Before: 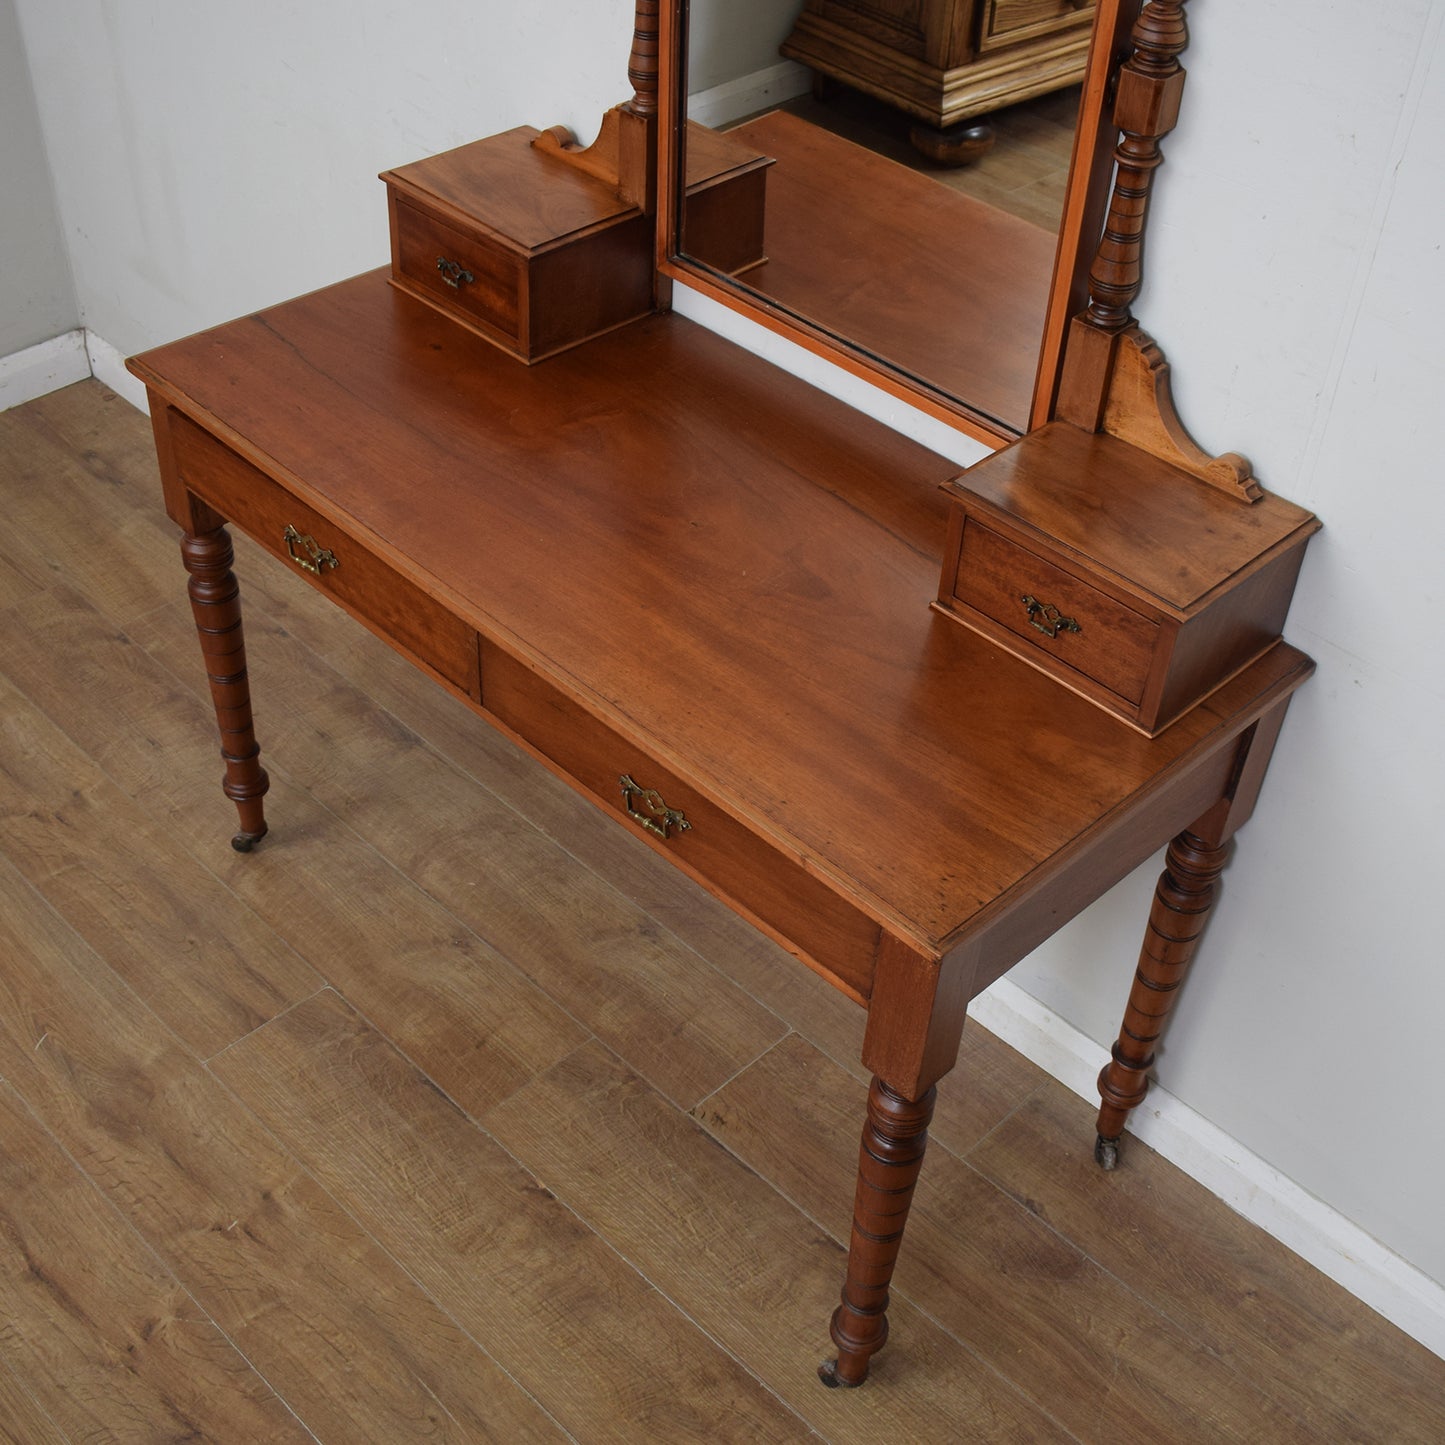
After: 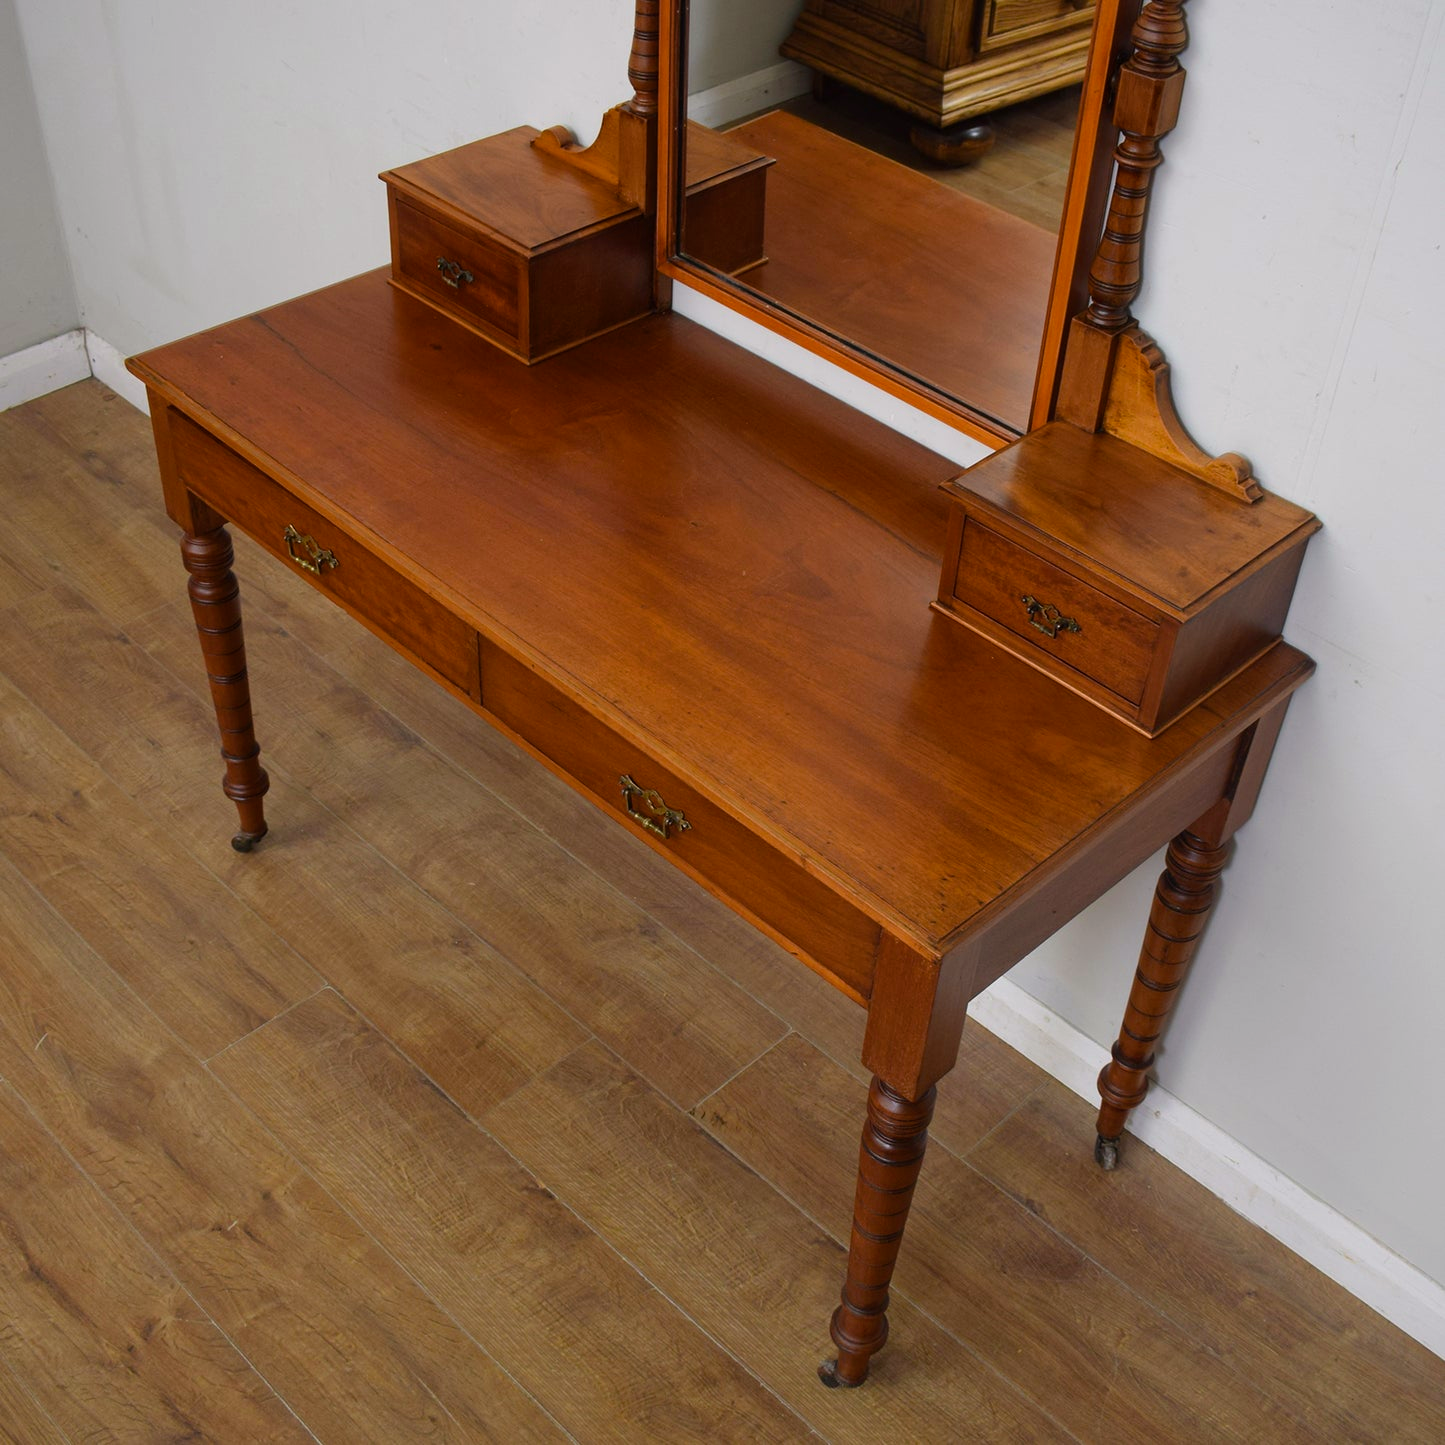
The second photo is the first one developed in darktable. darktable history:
color balance rgb: highlights gain › luminance 0.406%, highlights gain › chroma 0.404%, highlights gain › hue 43.18°, perceptual saturation grading › global saturation 19.883%, global vibrance 20%
